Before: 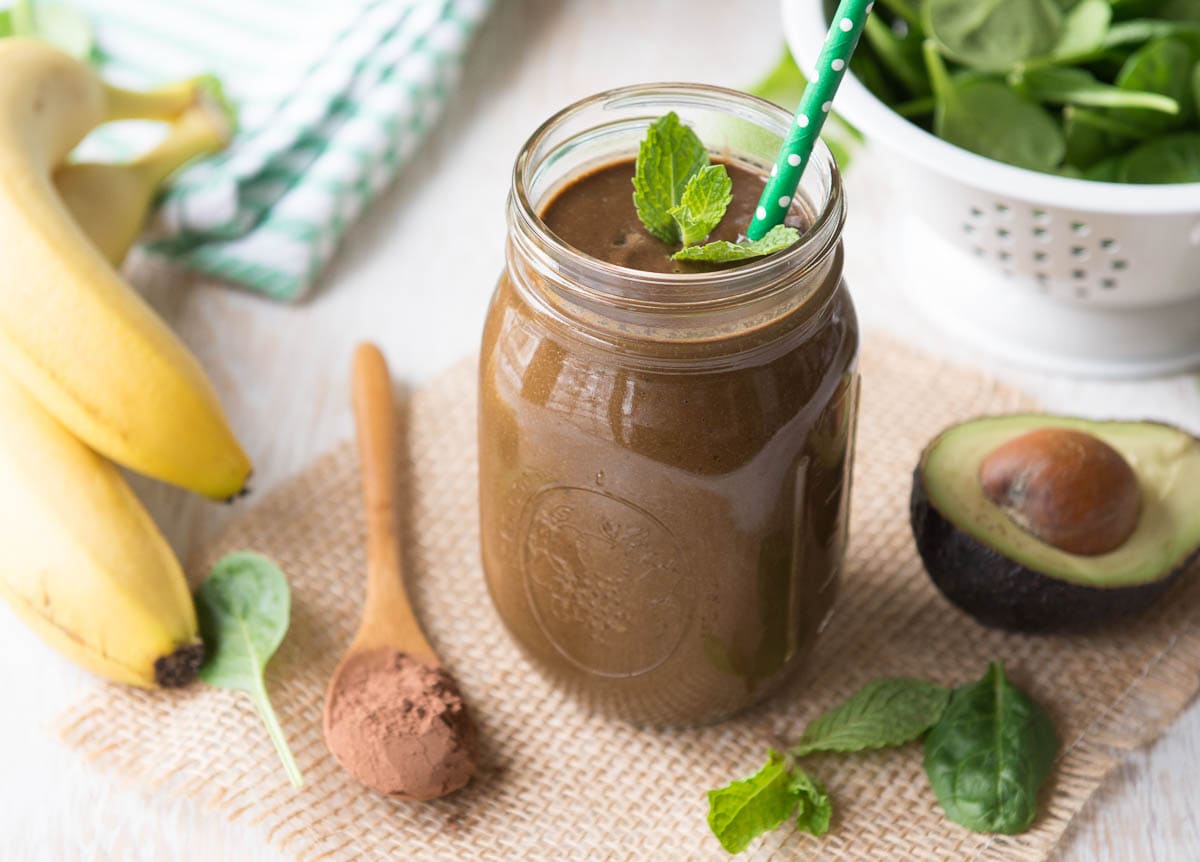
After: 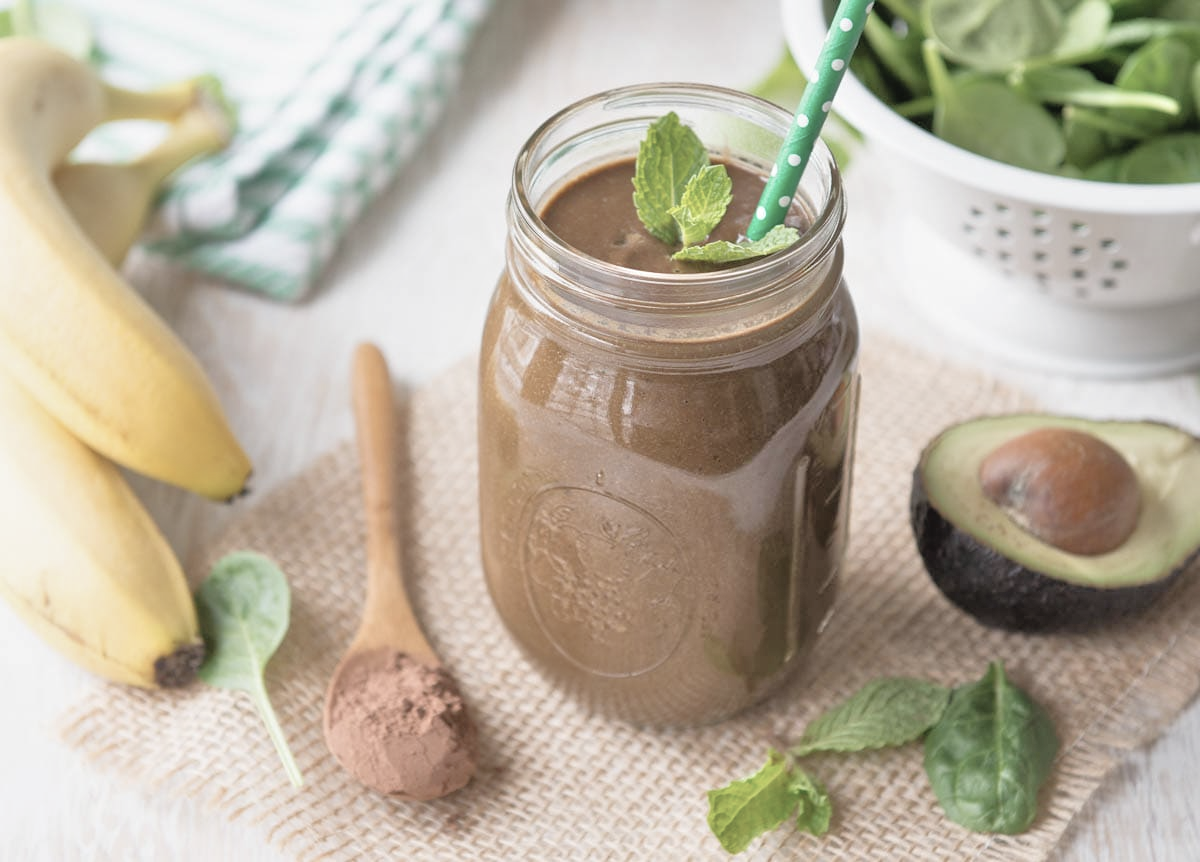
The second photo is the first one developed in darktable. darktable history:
contrast brightness saturation: contrast -0.05, saturation -0.41
tone equalizer: -7 EV 0.15 EV, -6 EV 0.6 EV, -5 EV 1.15 EV, -4 EV 1.33 EV, -3 EV 1.15 EV, -2 EV 0.6 EV, -1 EV 0.15 EV, mask exposure compensation -0.5 EV
